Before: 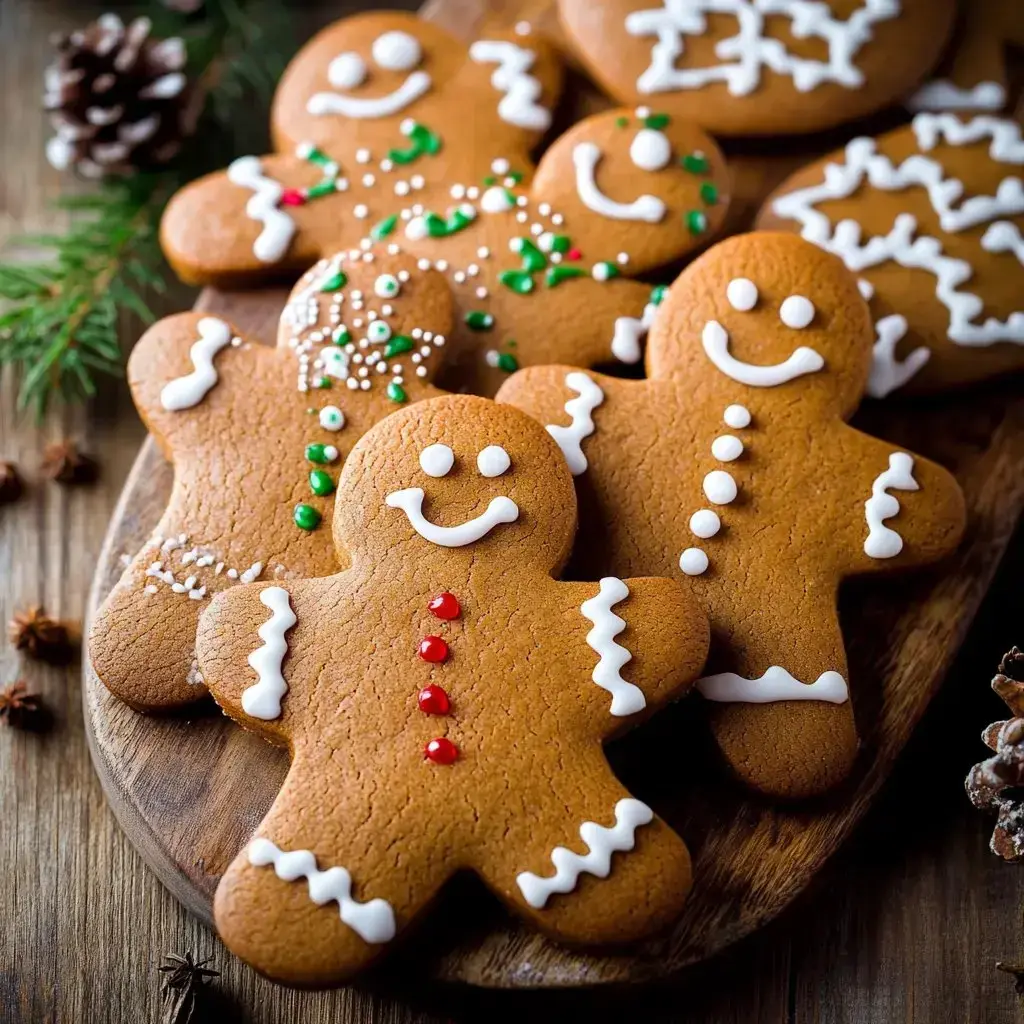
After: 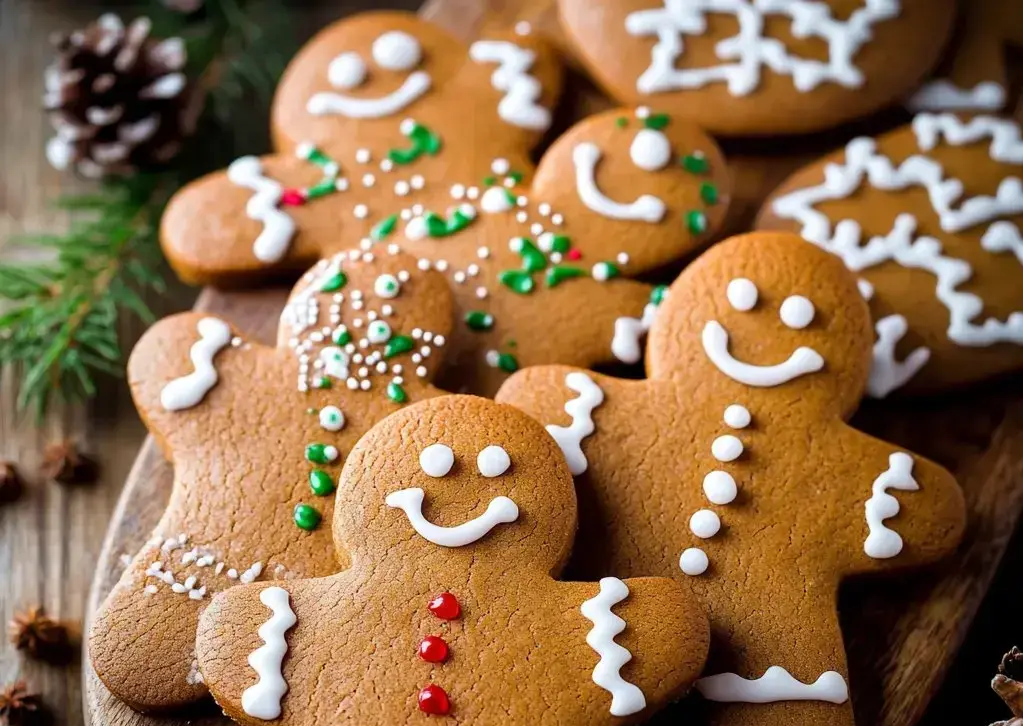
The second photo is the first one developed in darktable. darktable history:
crop: right 0.001%, bottom 29.011%
